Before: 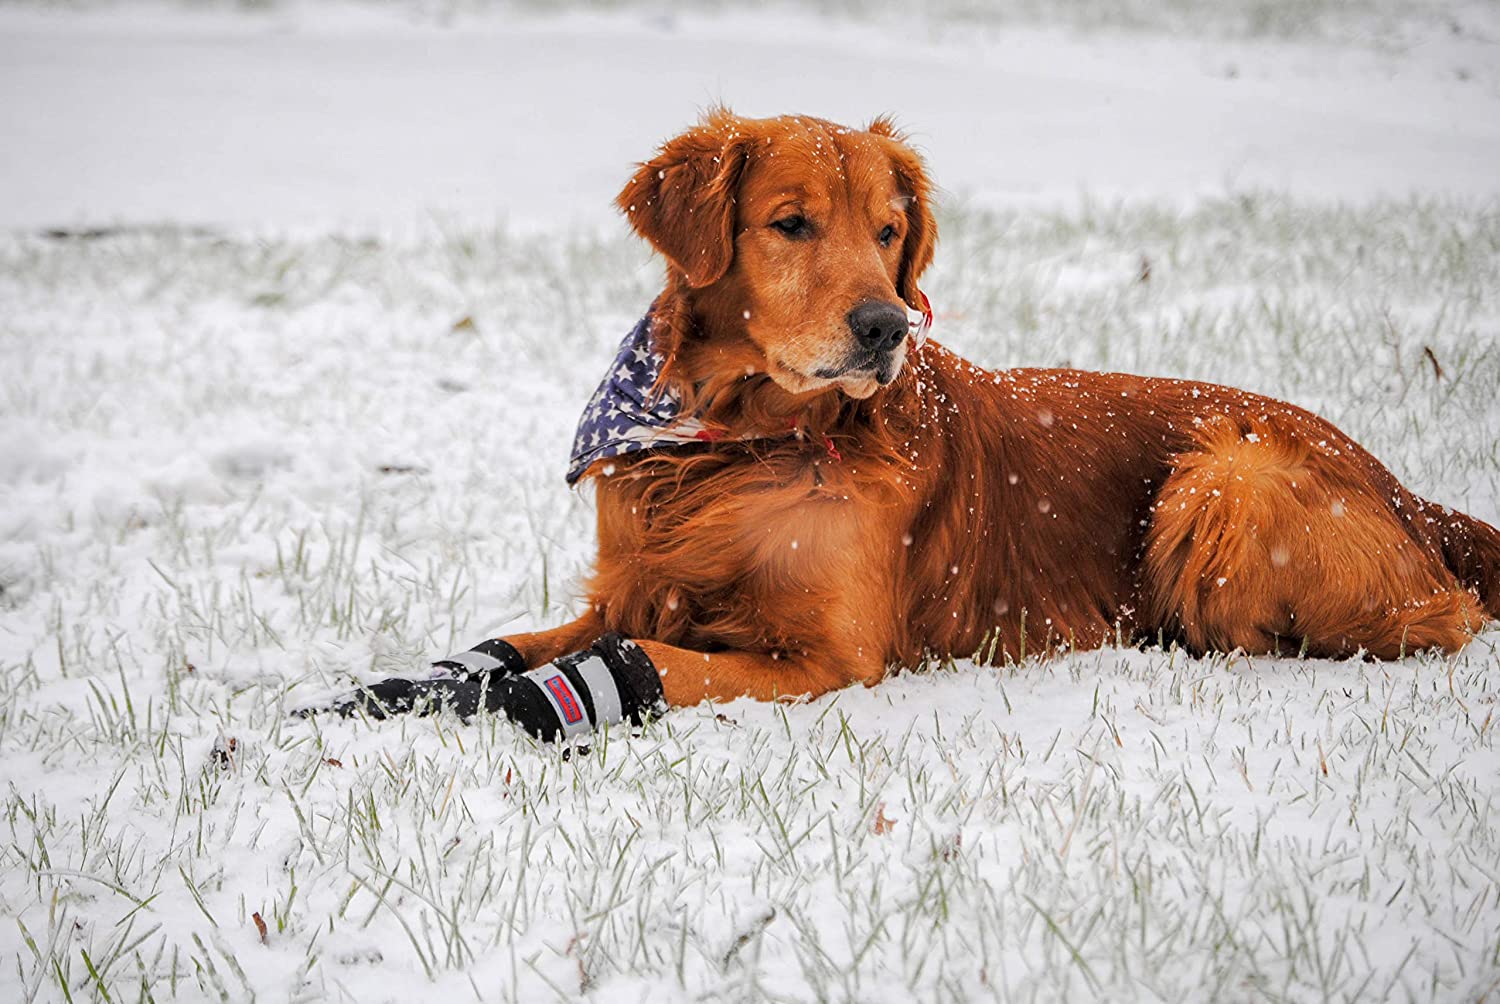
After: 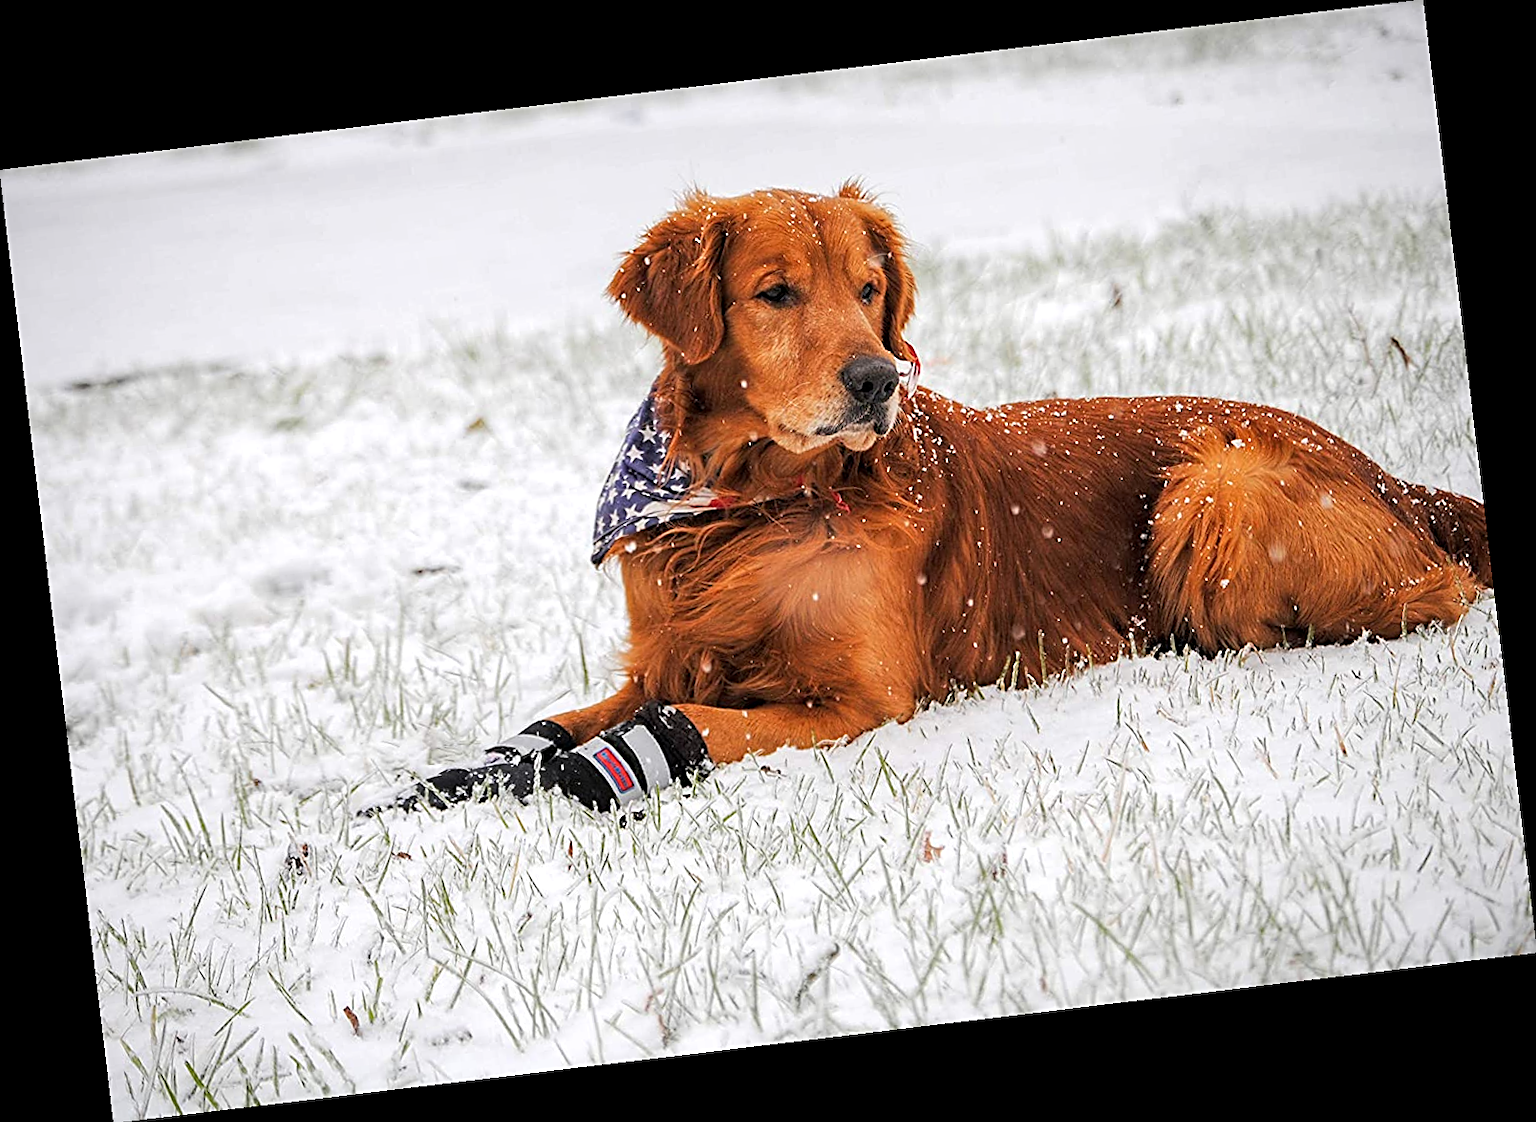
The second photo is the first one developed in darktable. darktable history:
sharpen: on, module defaults
exposure: exposure 0.2 EV, compensate highlight preservation false
rotate and perspective: rotation -6.83°, automatic cropping off
